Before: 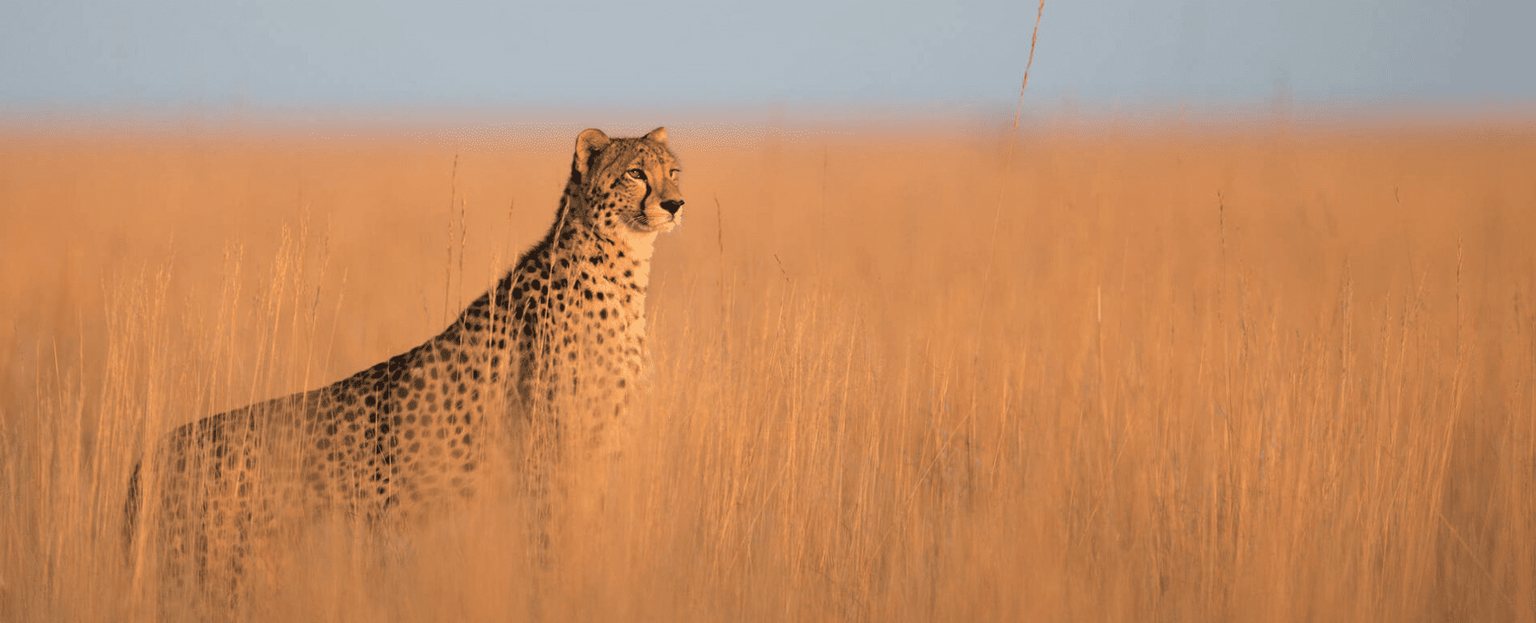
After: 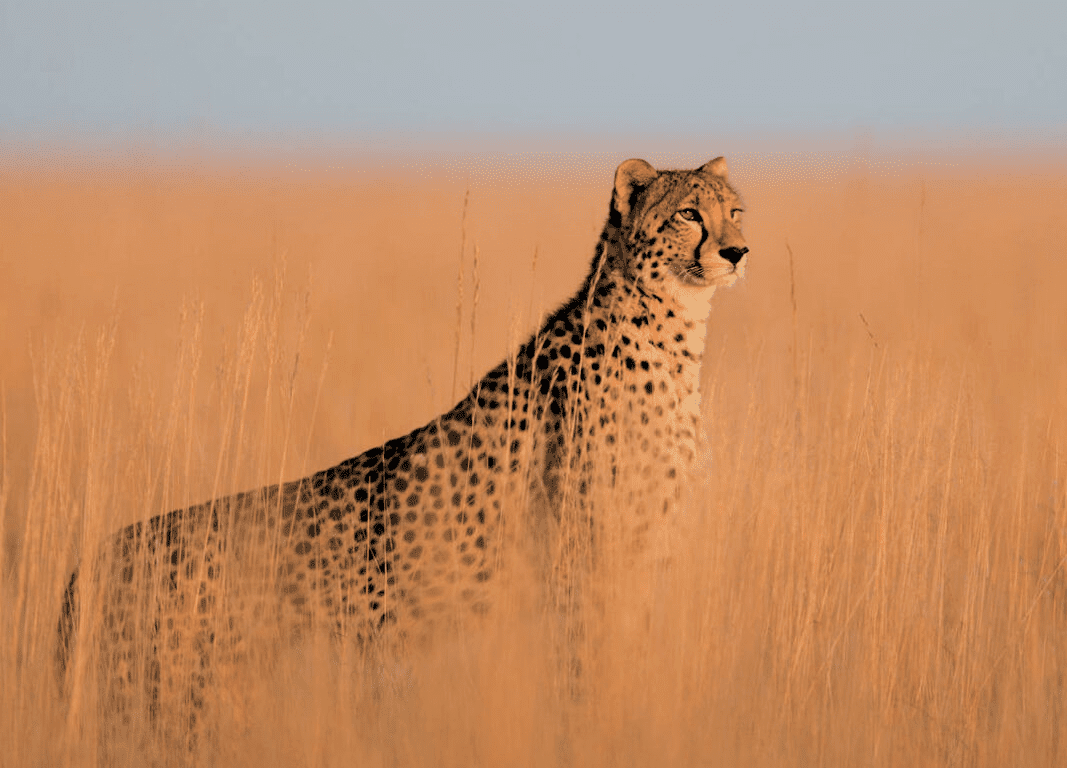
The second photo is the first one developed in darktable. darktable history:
crop: left 5.114%, right 38.589%
filmic rgb: black relative exposure -5 EV, hardness 2.88, contrast 1.2, highlights saturation mix -30%
